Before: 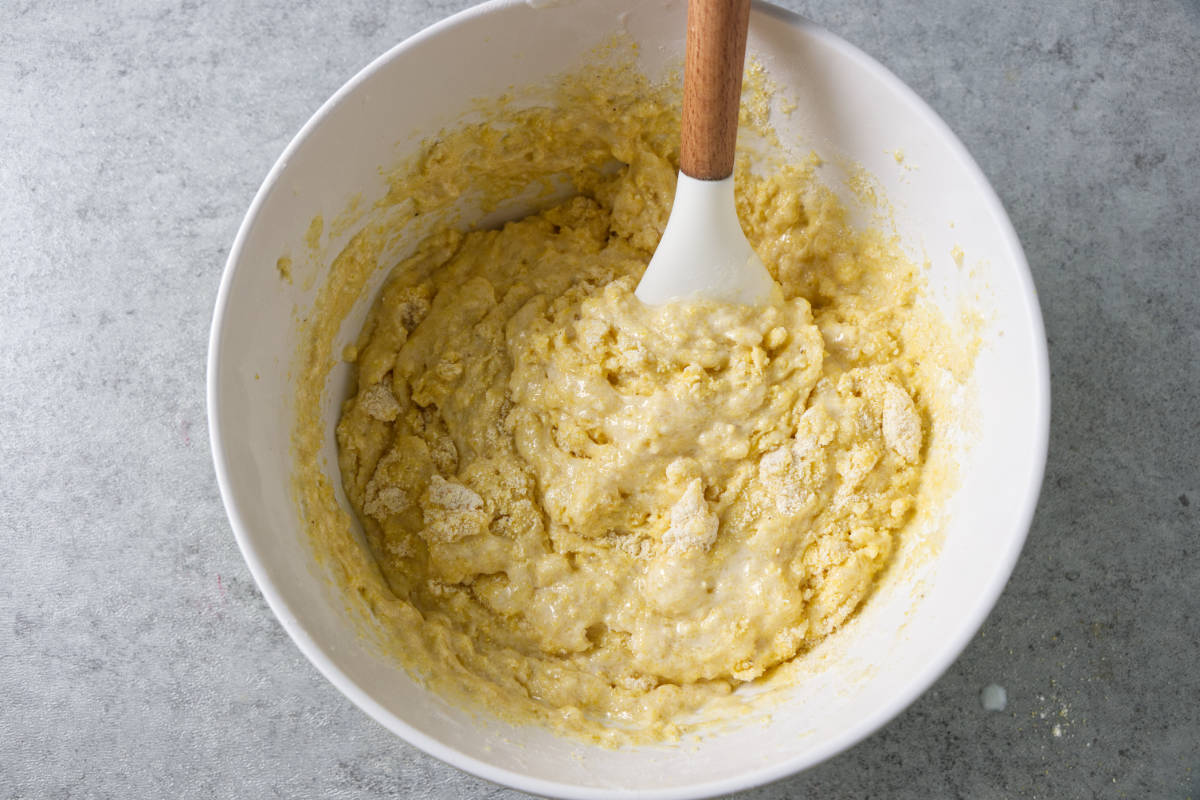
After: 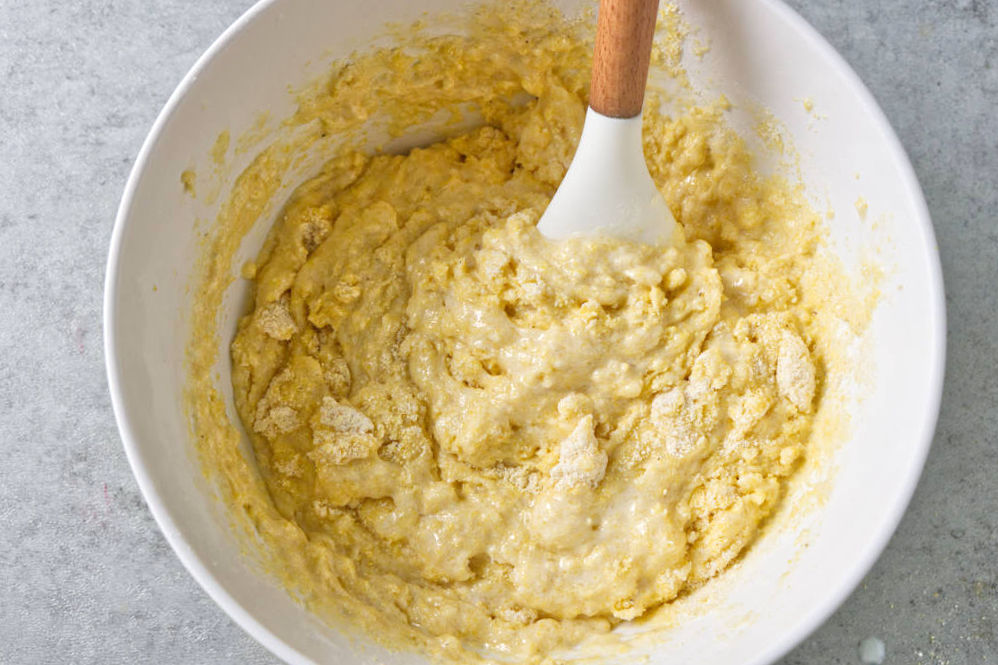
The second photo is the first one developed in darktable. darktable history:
tone equalizer: -7 EV 0.15 EV, -6 EV 0.6 EV, -5 EV 1.15 EV, -4 EV 1.33 EV, -3 EV 1.15 EV, -2 EV 0.6 EV, -1 EV 0.15 EV, mask exposure compensation -0.5 EV
crop and rotate: angle -3.27°, left 5.211%, top 5.211%, right 4.607%, bottom 4.607%
